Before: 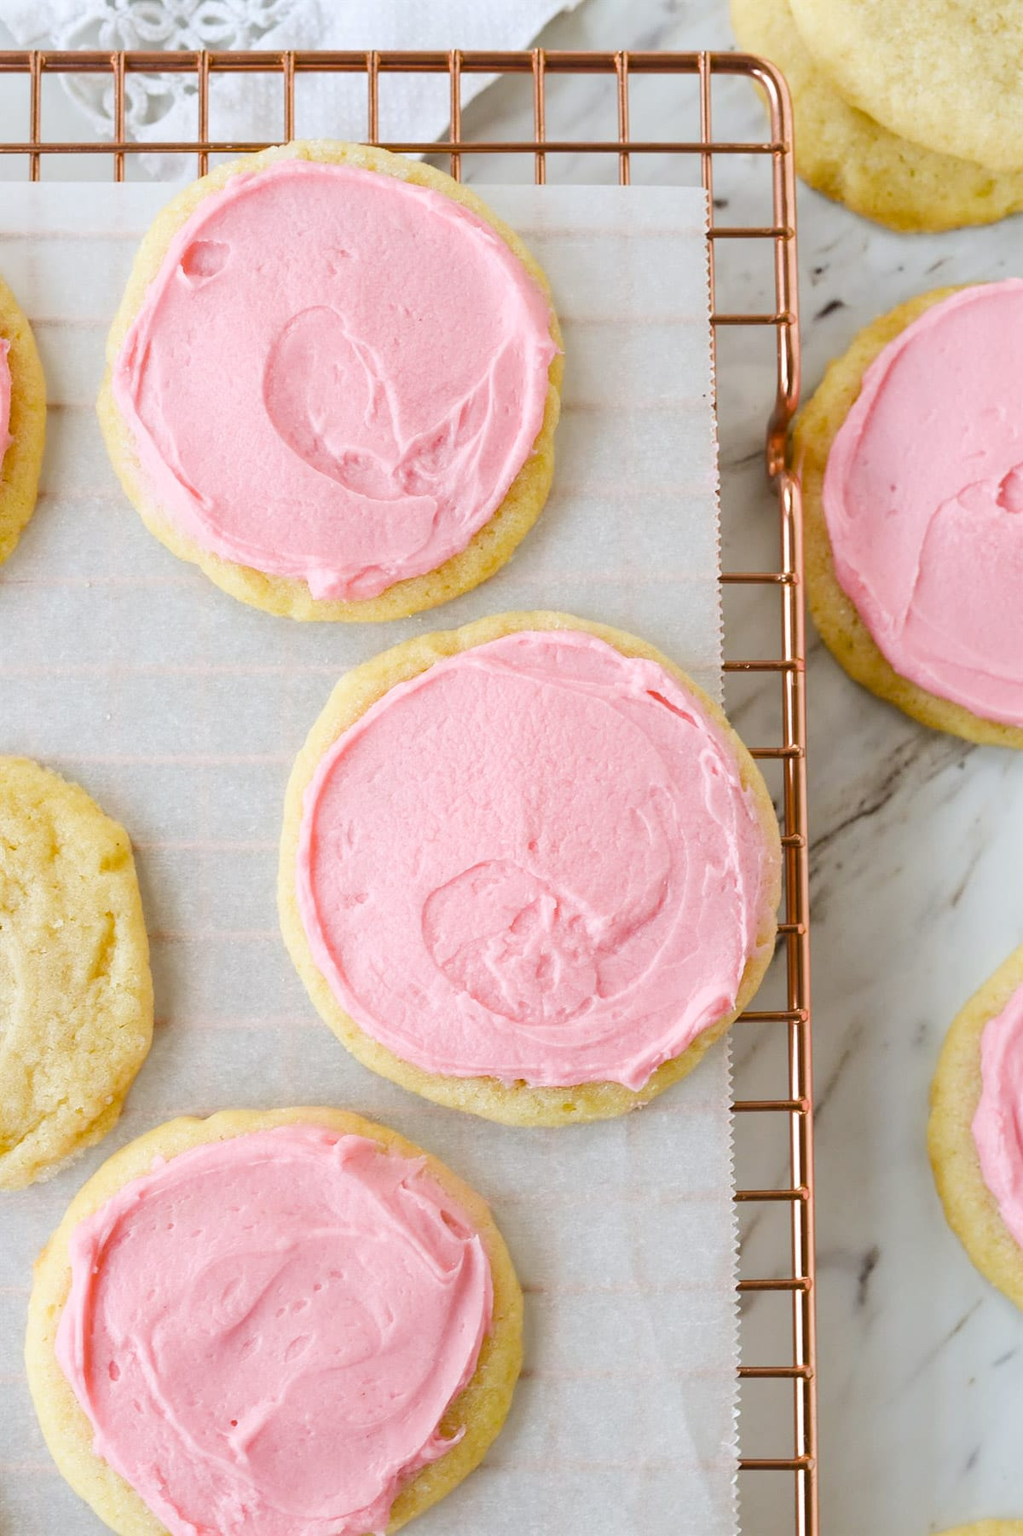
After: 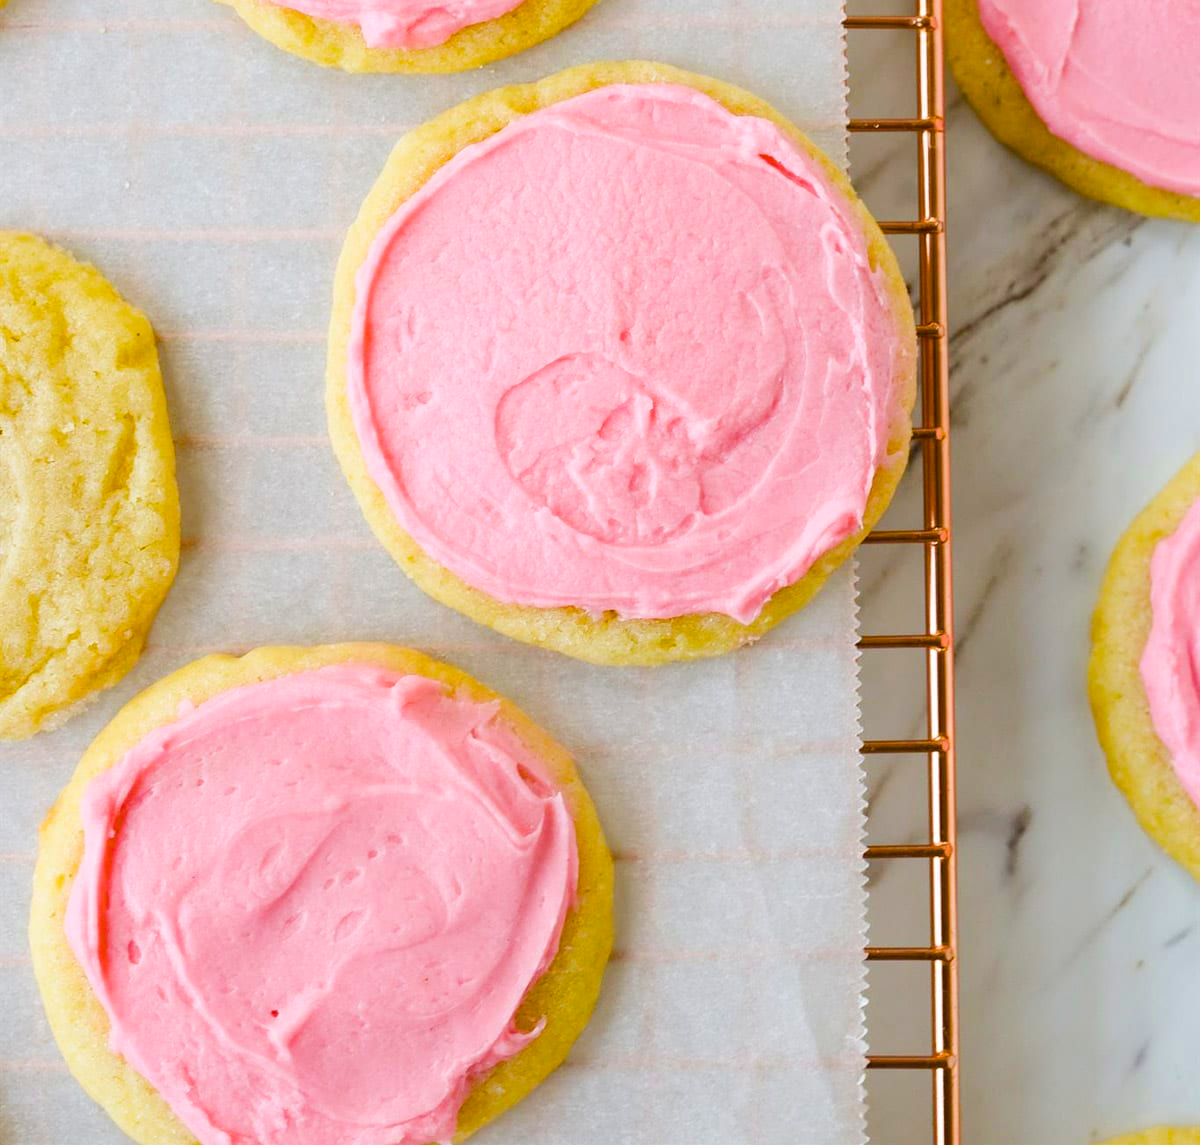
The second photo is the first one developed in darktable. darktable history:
crop and rotate: top 36.435%
color balance rgb: linear chroma grading › global chroma 15%, perceptual saturation grading › global saturation 30%
